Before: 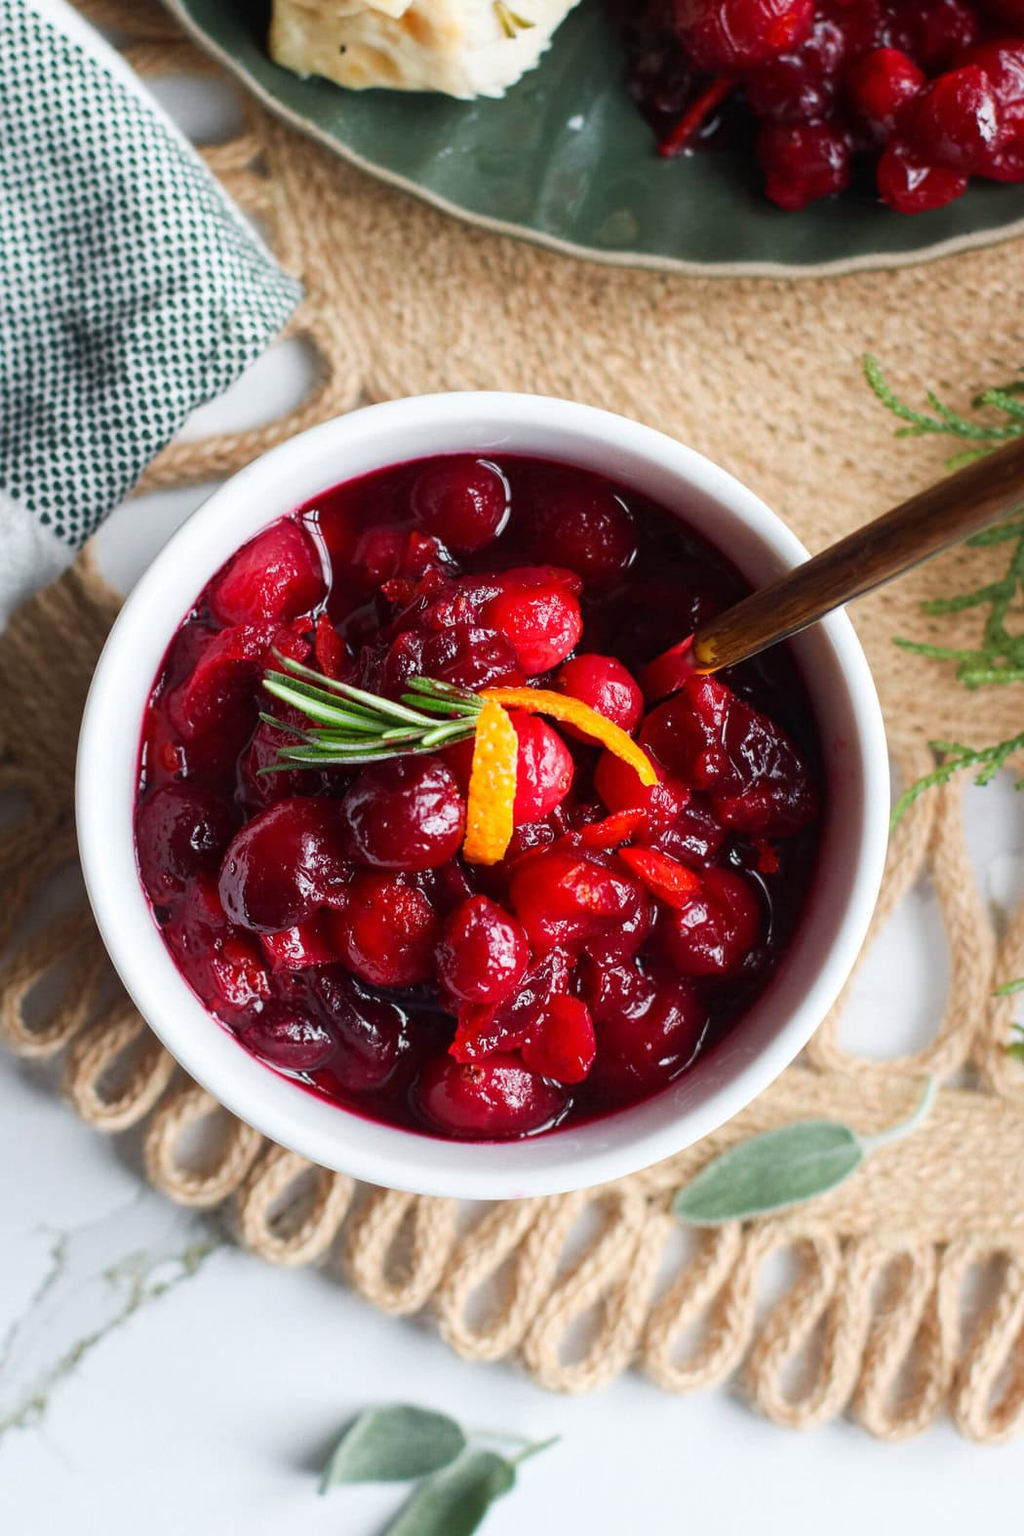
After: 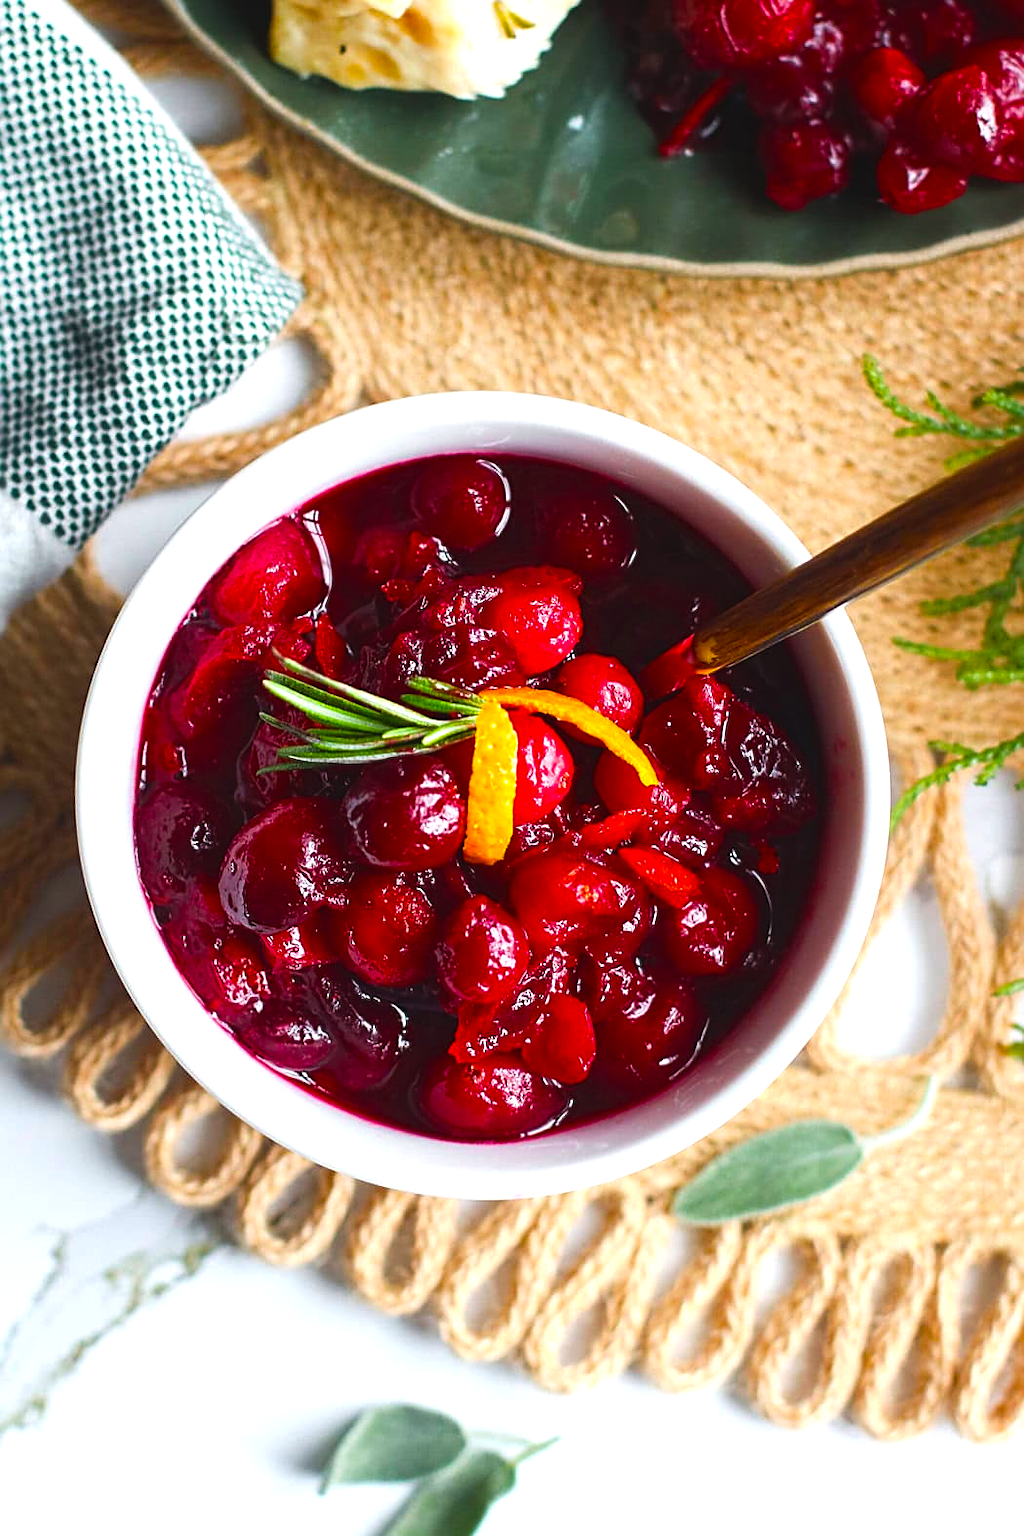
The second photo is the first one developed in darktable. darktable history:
sharpen: on, module defaults
color balance rgb: global offset › luminance 0.494%, linear chroma grading › global chroma 6.566%, perceptual saturation grading › global saturation 41.617%, perceptual brilliance grading › highlights 11.726%, global vibrance 9.659%
